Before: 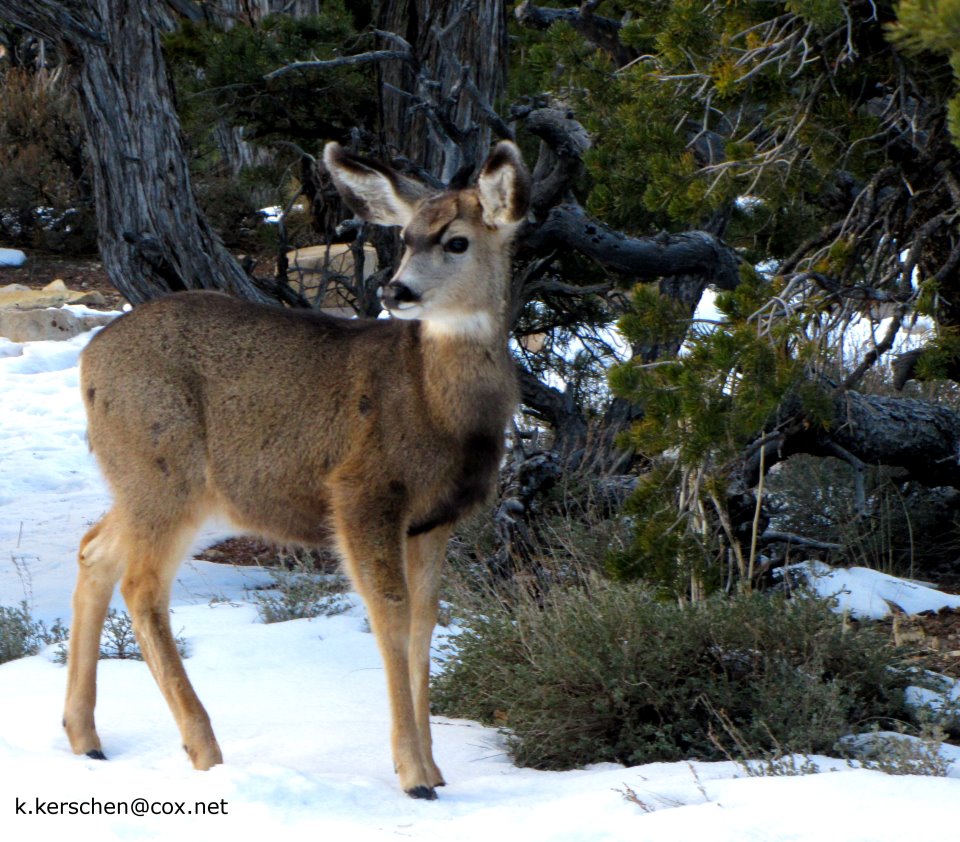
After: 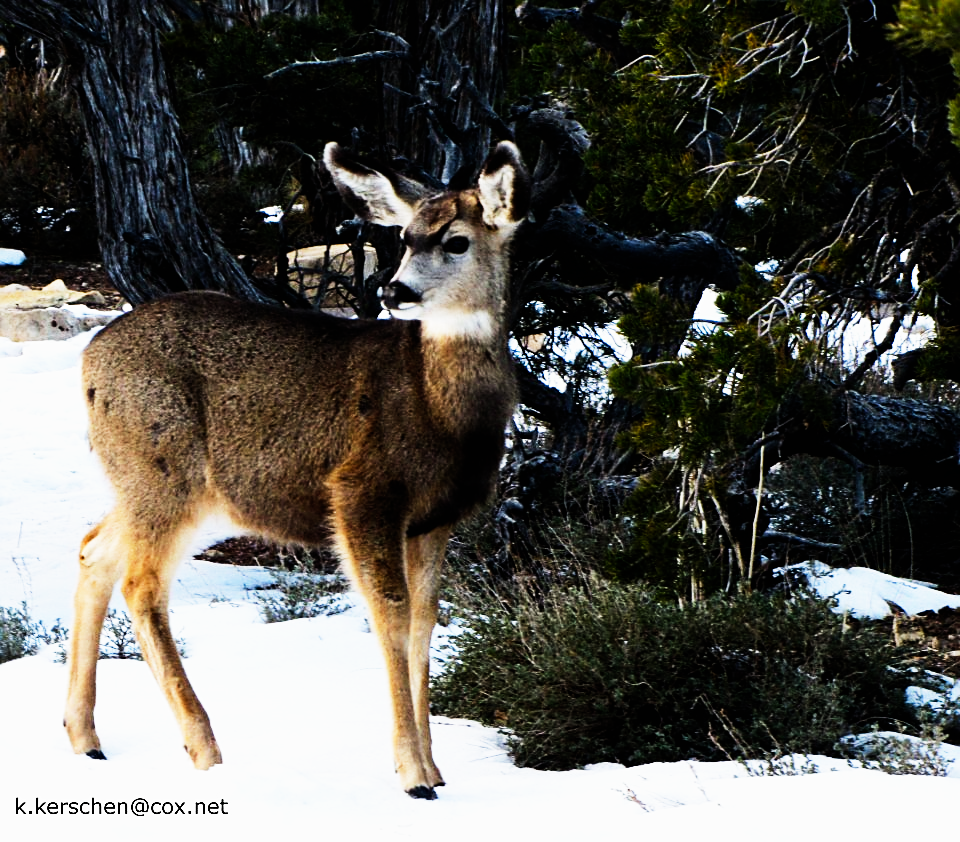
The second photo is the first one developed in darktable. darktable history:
sharpen: on, module defaults
sigmoid: contrast 1.93, skew 0.29, preserve hue 0%
tone equalizer: -8 EV -0.75 EV, -7 EV -0.7 EV, -6 EV -0.6 EV, -5 EV -0.4 EV, -3 EV 0.4 EV, -2 EV 0.6 EV, -1 EV 0.7 EV, +0 EV 0.75 EV, edges refinement/feathering 500, mask exposure compensation -1.57 EV, preserve details no
